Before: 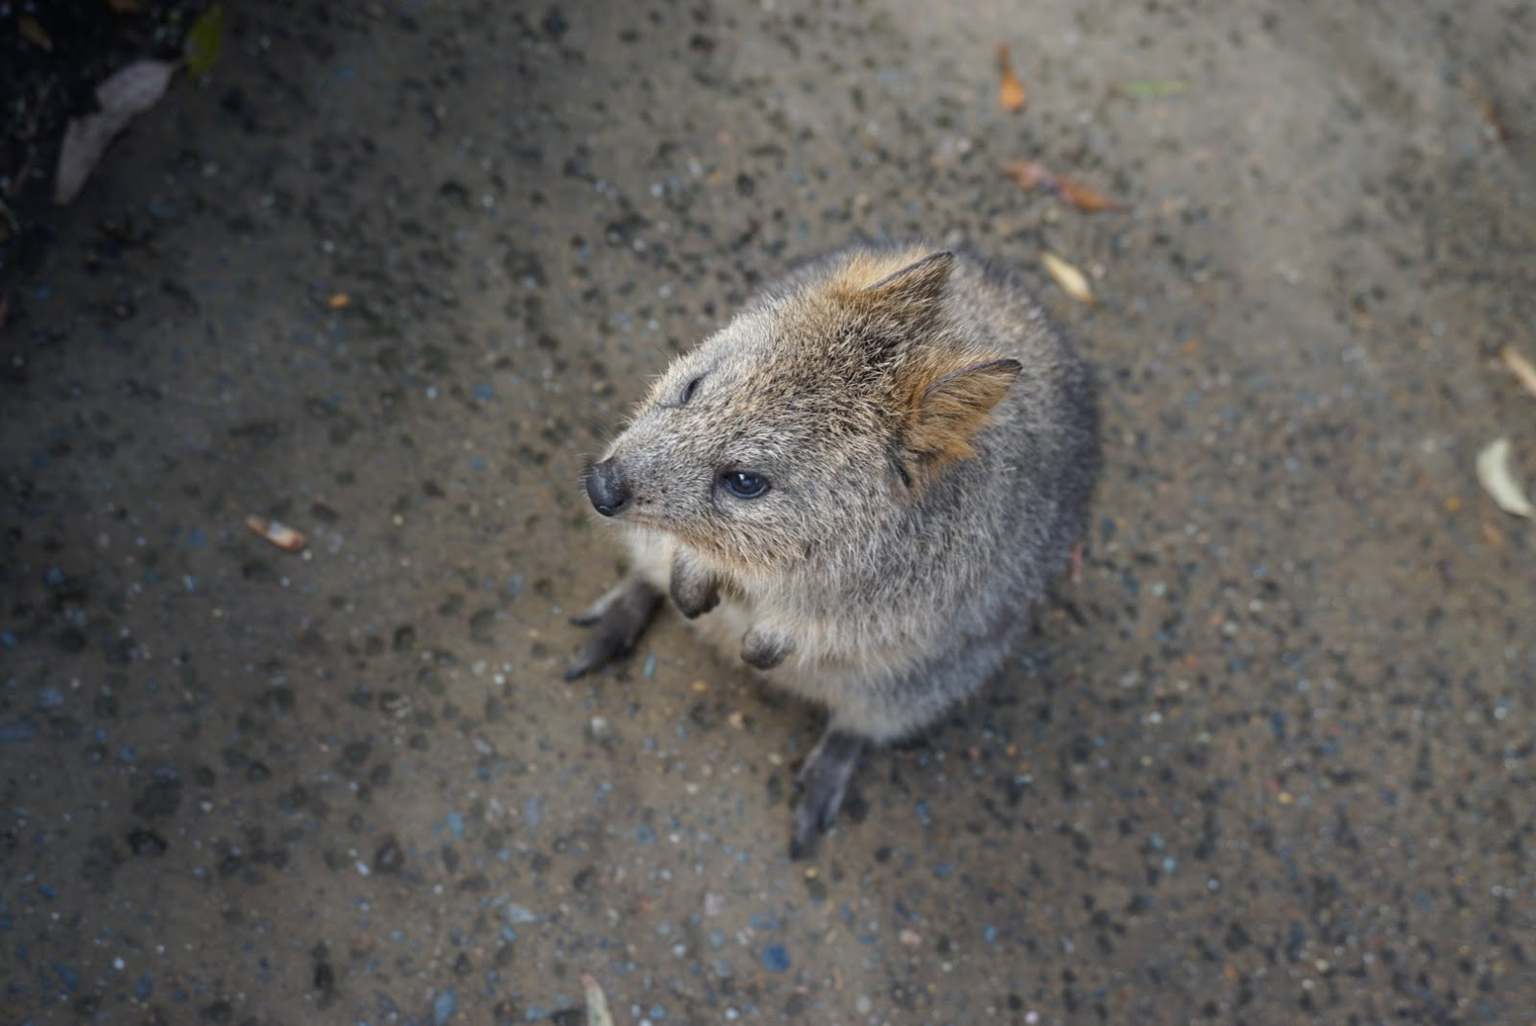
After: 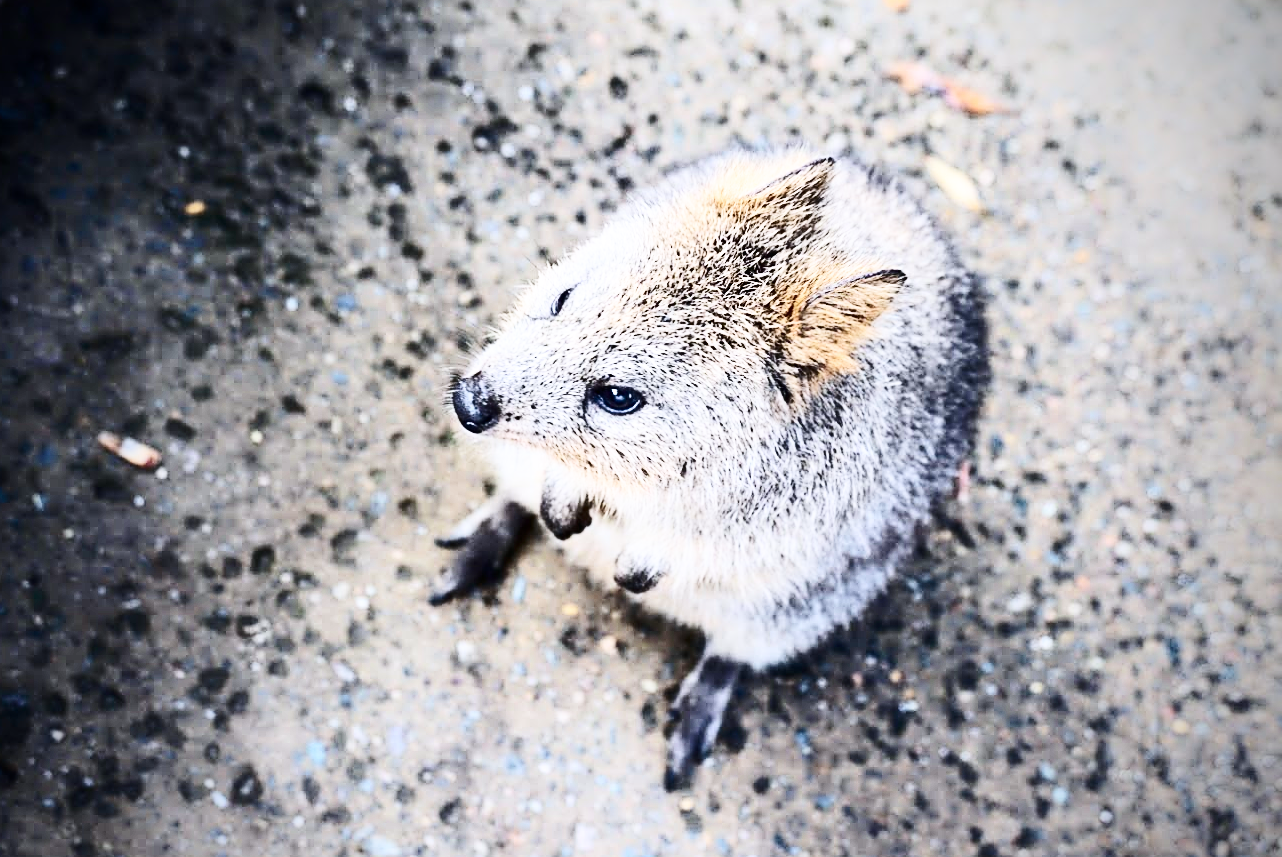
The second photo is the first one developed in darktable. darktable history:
base curve: curves: ch0 [(0, 0.003) (0.001, 0.002) (0.006, 0.004) (0.02, 0.022) (0.048, 0.086) (0.094, 0.234) (0.162, 0.431) (0.258, 0.629) (0.385, 0.8) (0.548, 0.918) (0.751, 0.988) (1, 1)], preserve colors none
color calibration: illuminant as shot in camera, x 0.358, y 0.373, temperature 4628.91 K
contrast brightness saturation: contrast 0.5, saturation -0.085
crop and rotate: left 9.98%, top 9.902%, right 9.839%, bottom 9.895%
sharpen: on, module defaults
vignetting: fall-off start 71.71%, brightness -0.559, saturation 0.003
